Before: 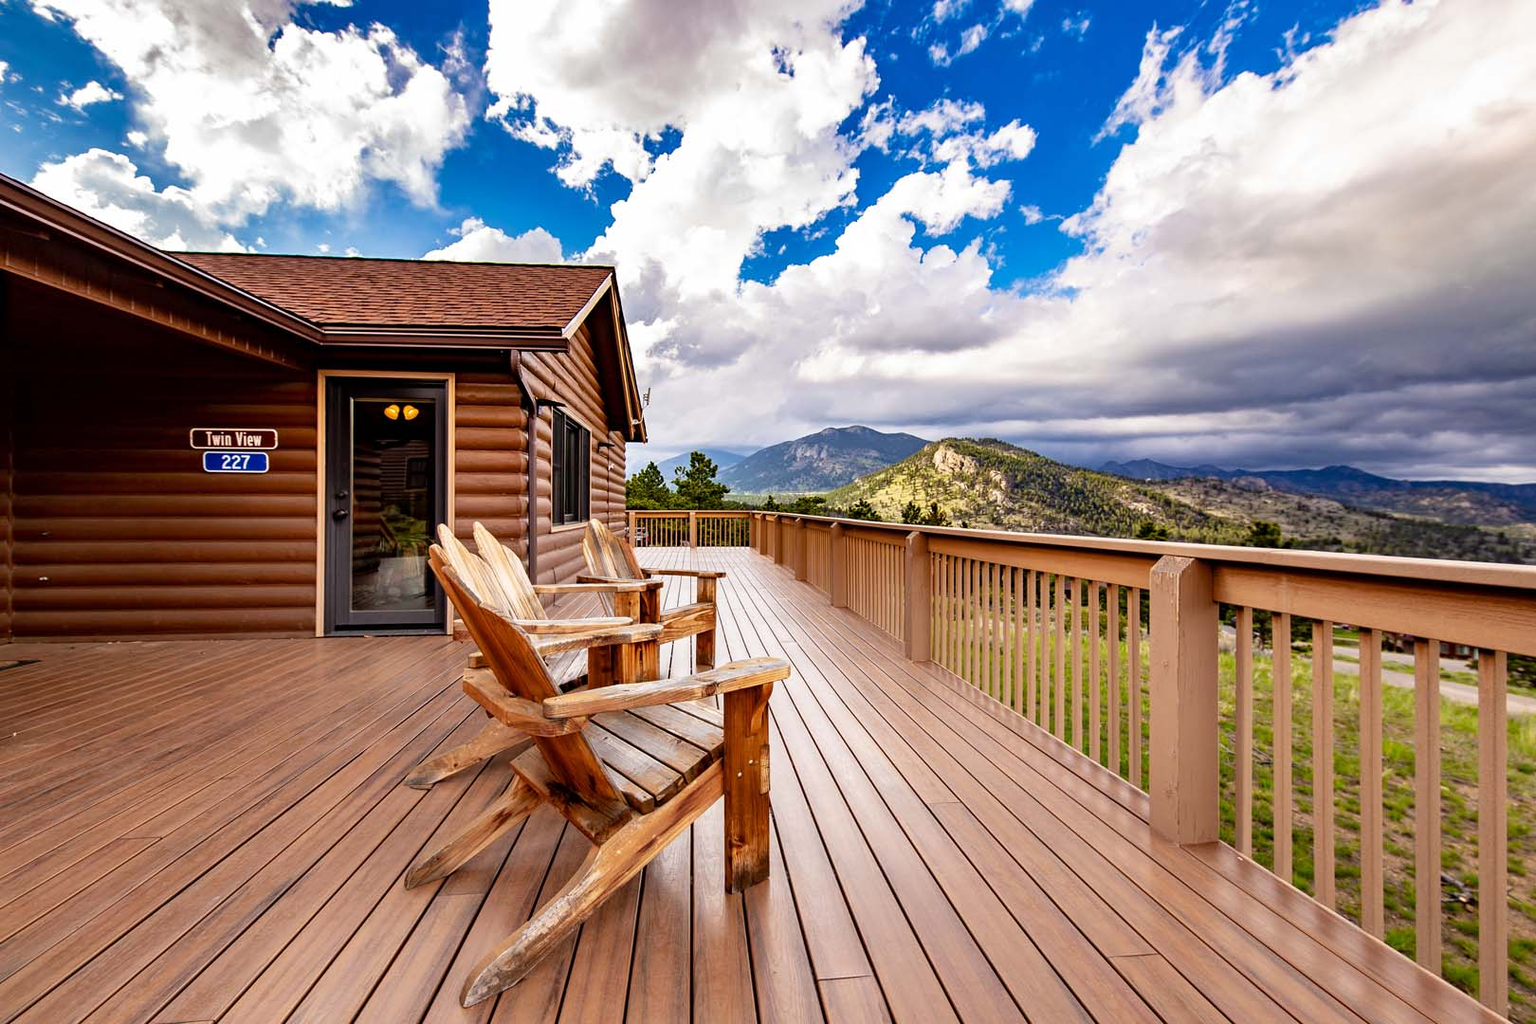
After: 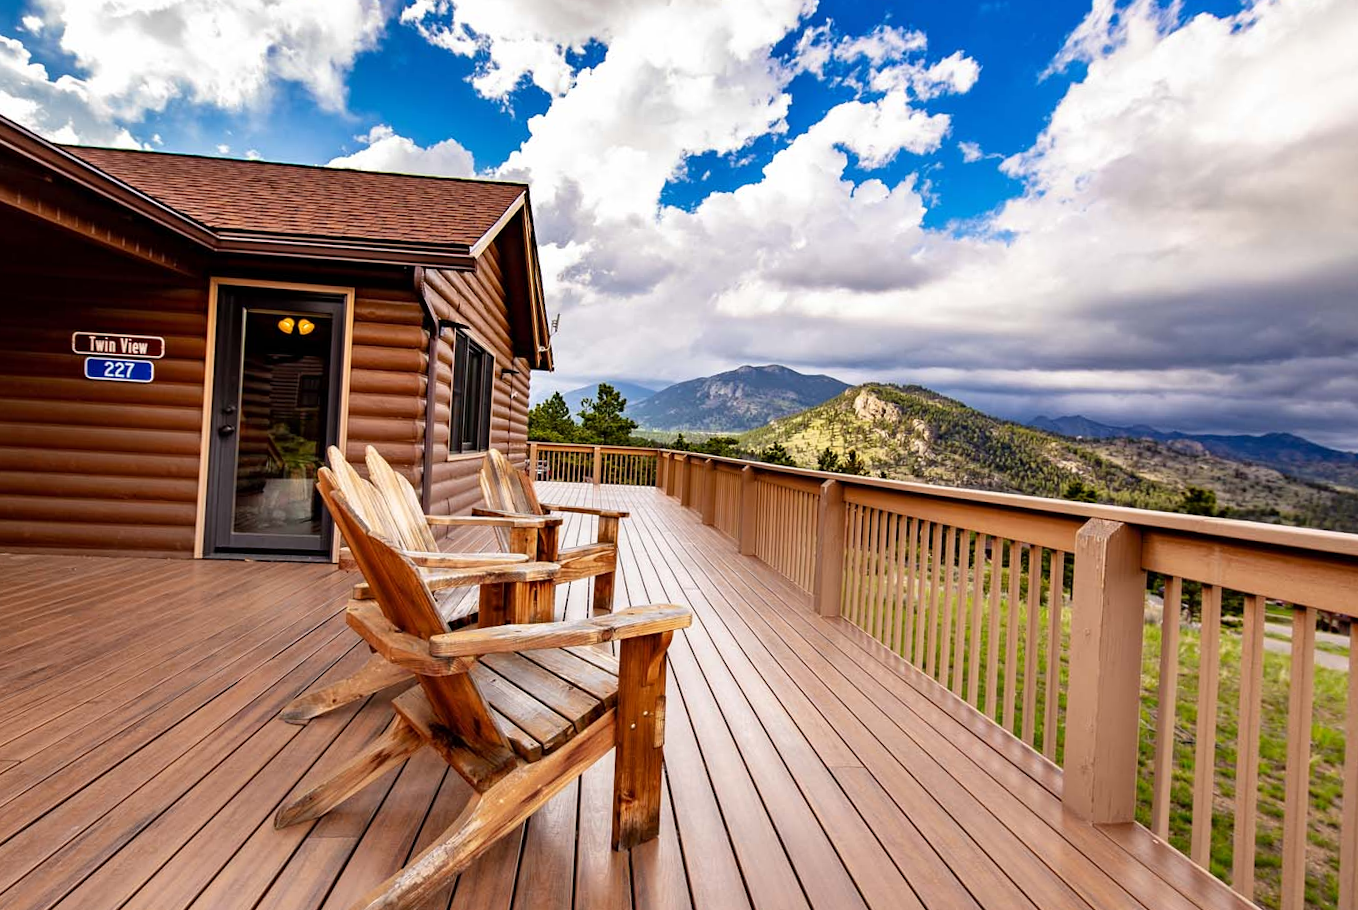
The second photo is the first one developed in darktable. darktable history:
crop and rotate: angle -2.93°, left 5.115%, top 5.176%, right 4.727%, bottom 4.202%
